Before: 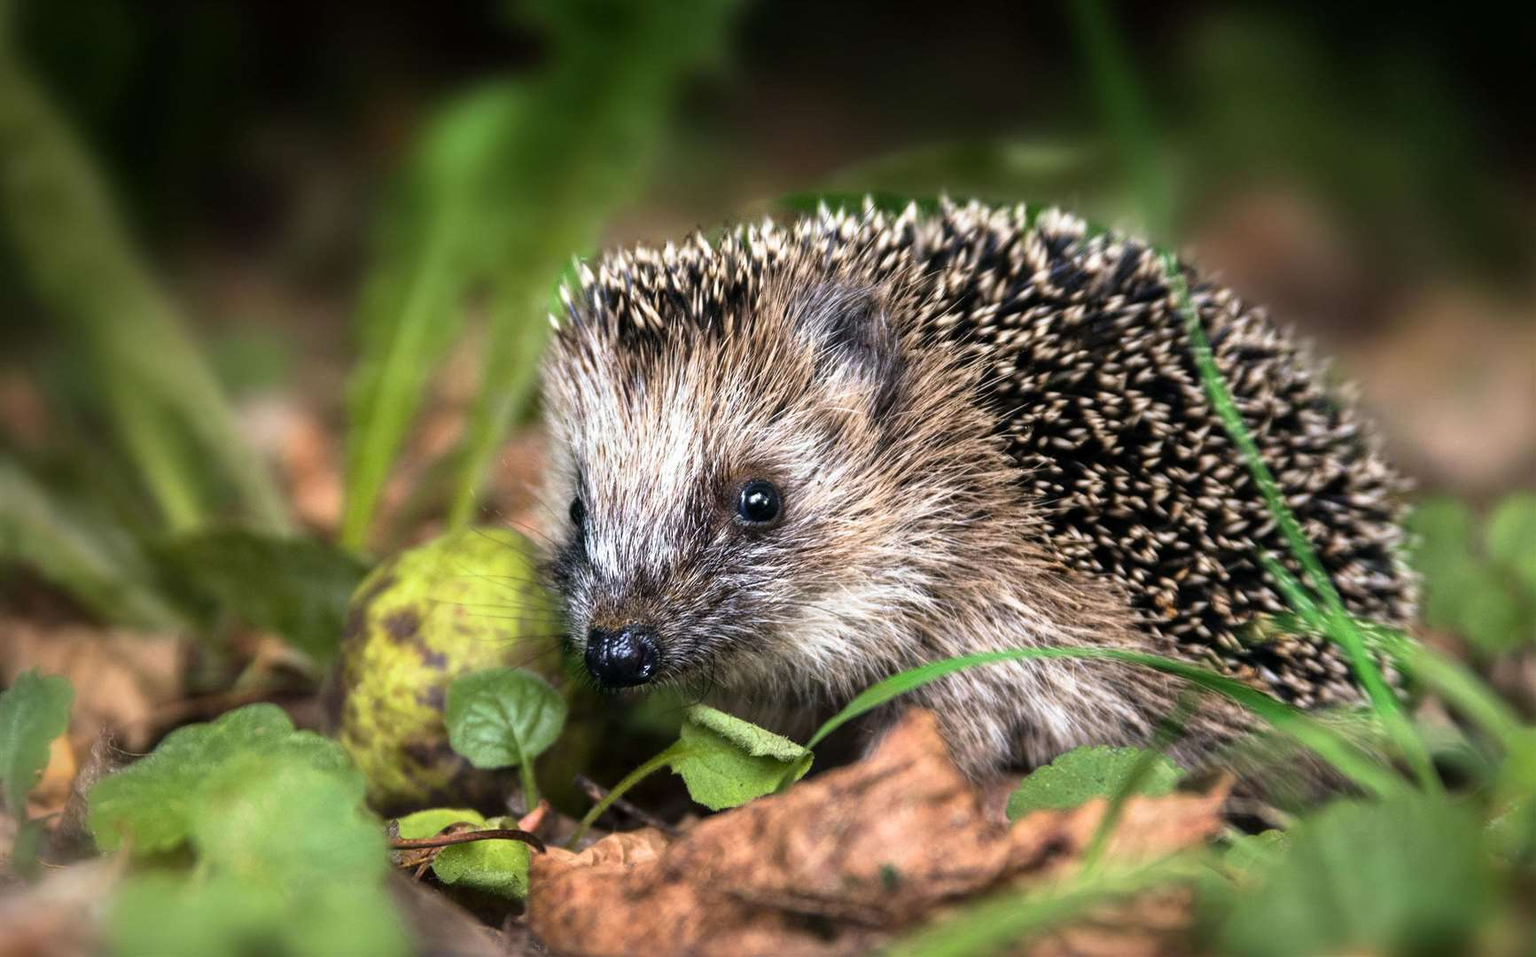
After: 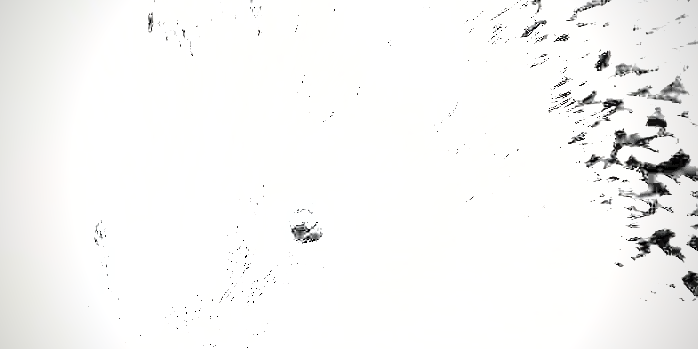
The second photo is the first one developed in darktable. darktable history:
crop: left 31.892%, top 32.032%, right 27.812%, bottom 35.64%
vignetting: on, module defaults
contrast brightness saturation: saturation -0.983
shadows and highlights: soften with gaussian
exposure: exposure 7.972 EV, compensate exposure bias true, compensate highlight preservation false
tone equalizer: on, module defaults
color balance rgb: power › hue 310.43°, linear chroma grading › global chroma 10.242%, perceptual saturation grading › global saturation 20%, perceptual saturation grading › highlights -24.791%, perceptual saturation grading › shadows 49.963%, perceptual brilliance grading › mid-tones 9.9%, perceptual brilliance grading › shadows 15.401%
